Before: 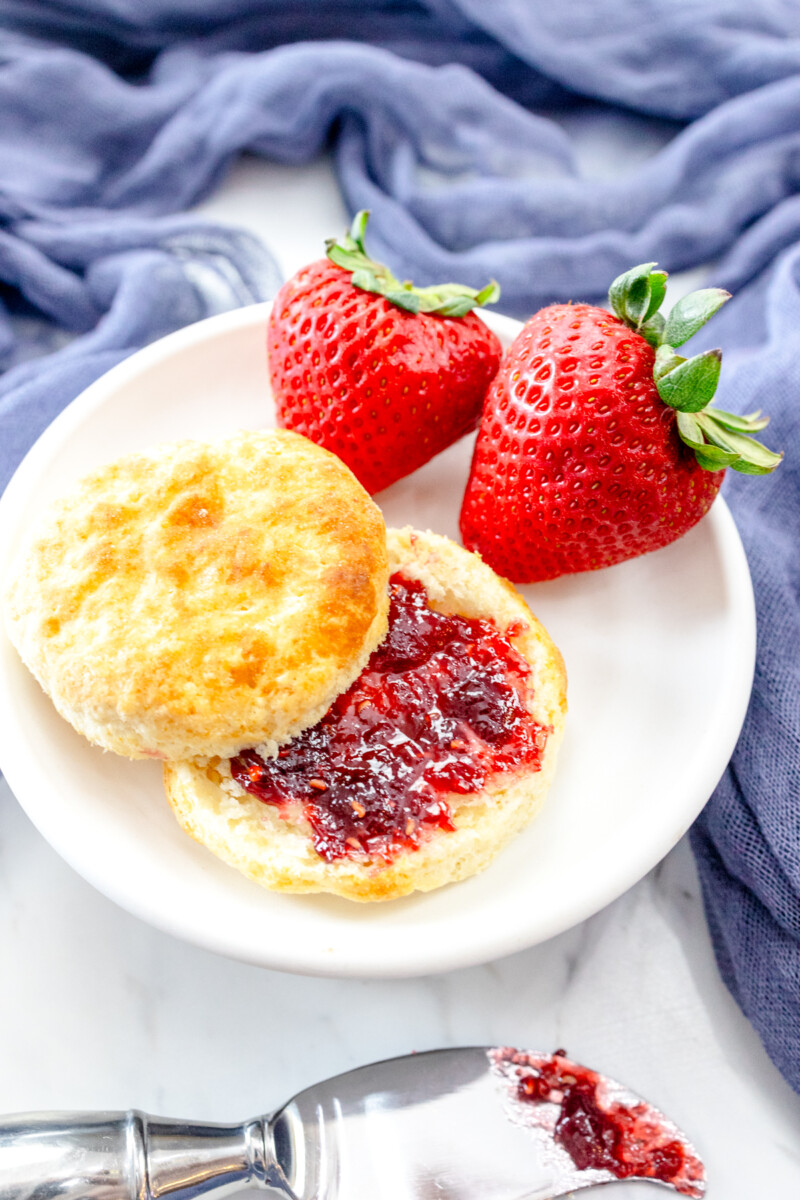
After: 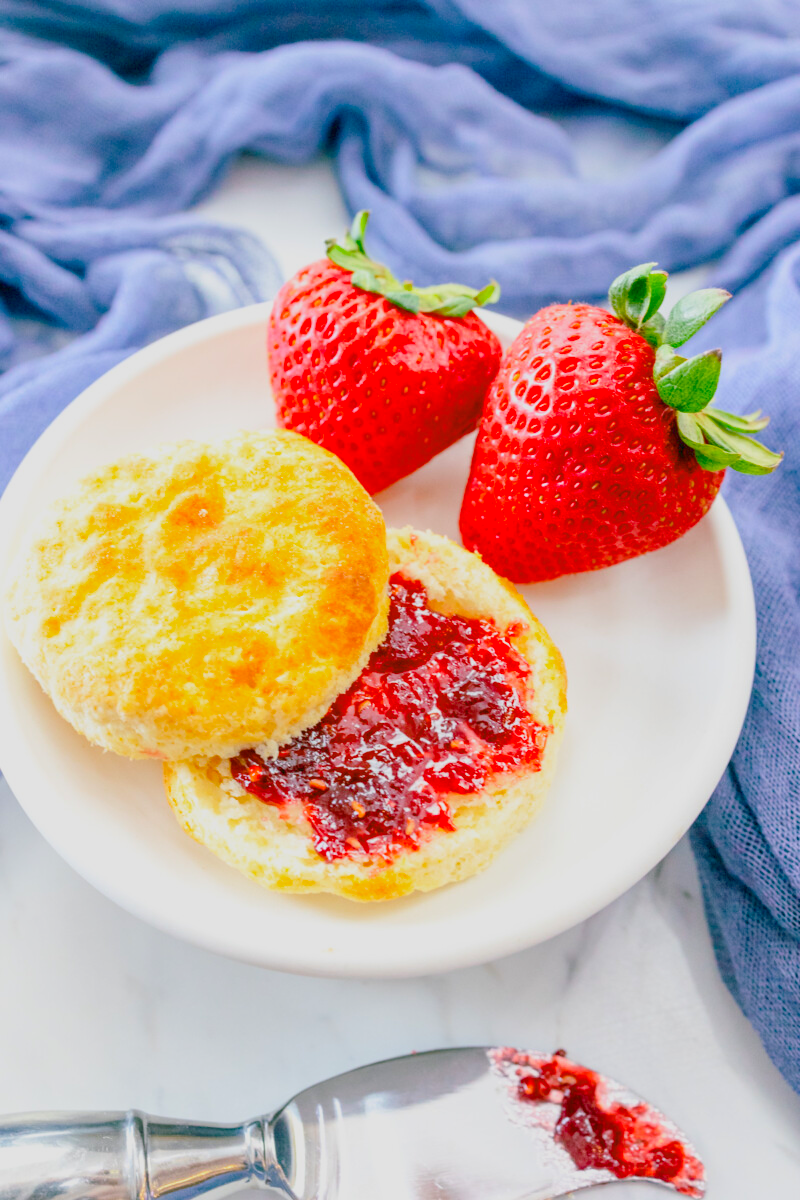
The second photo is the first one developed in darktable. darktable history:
color balance rgb: shadows lift › chroma 12.009%, shadows lift › hue 132°, perceptual saturation grading › global saturation 31.021%, contrast -29.644%
exposure: black level correction 0, exposure 0.498 EV, compensate highlight preservation false
